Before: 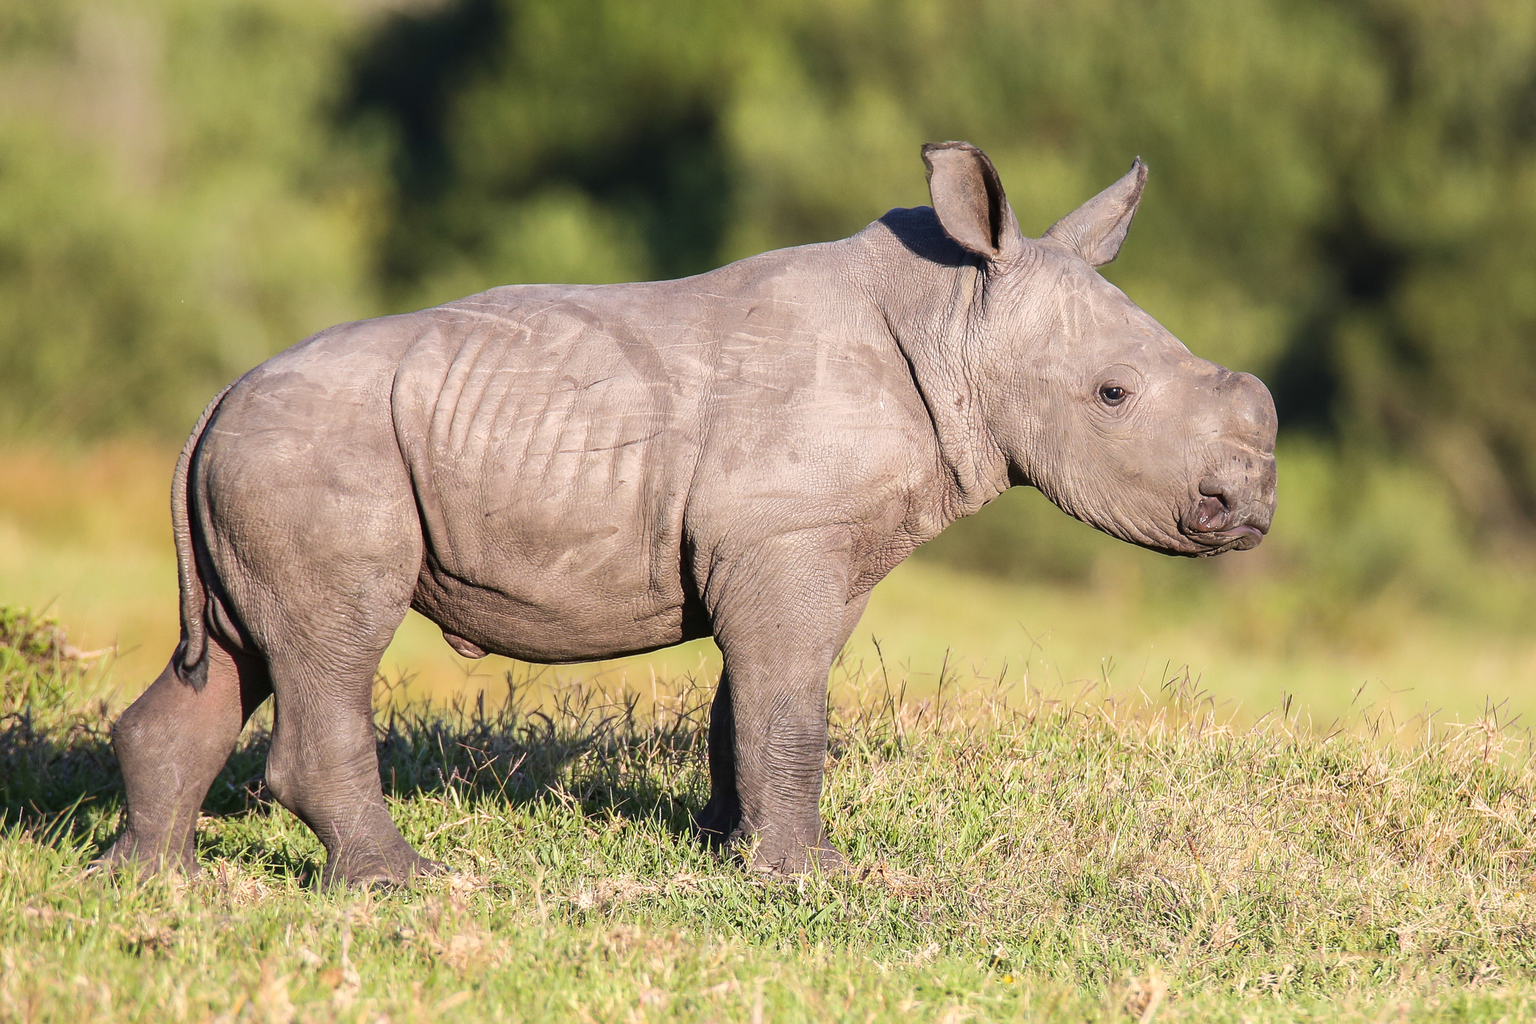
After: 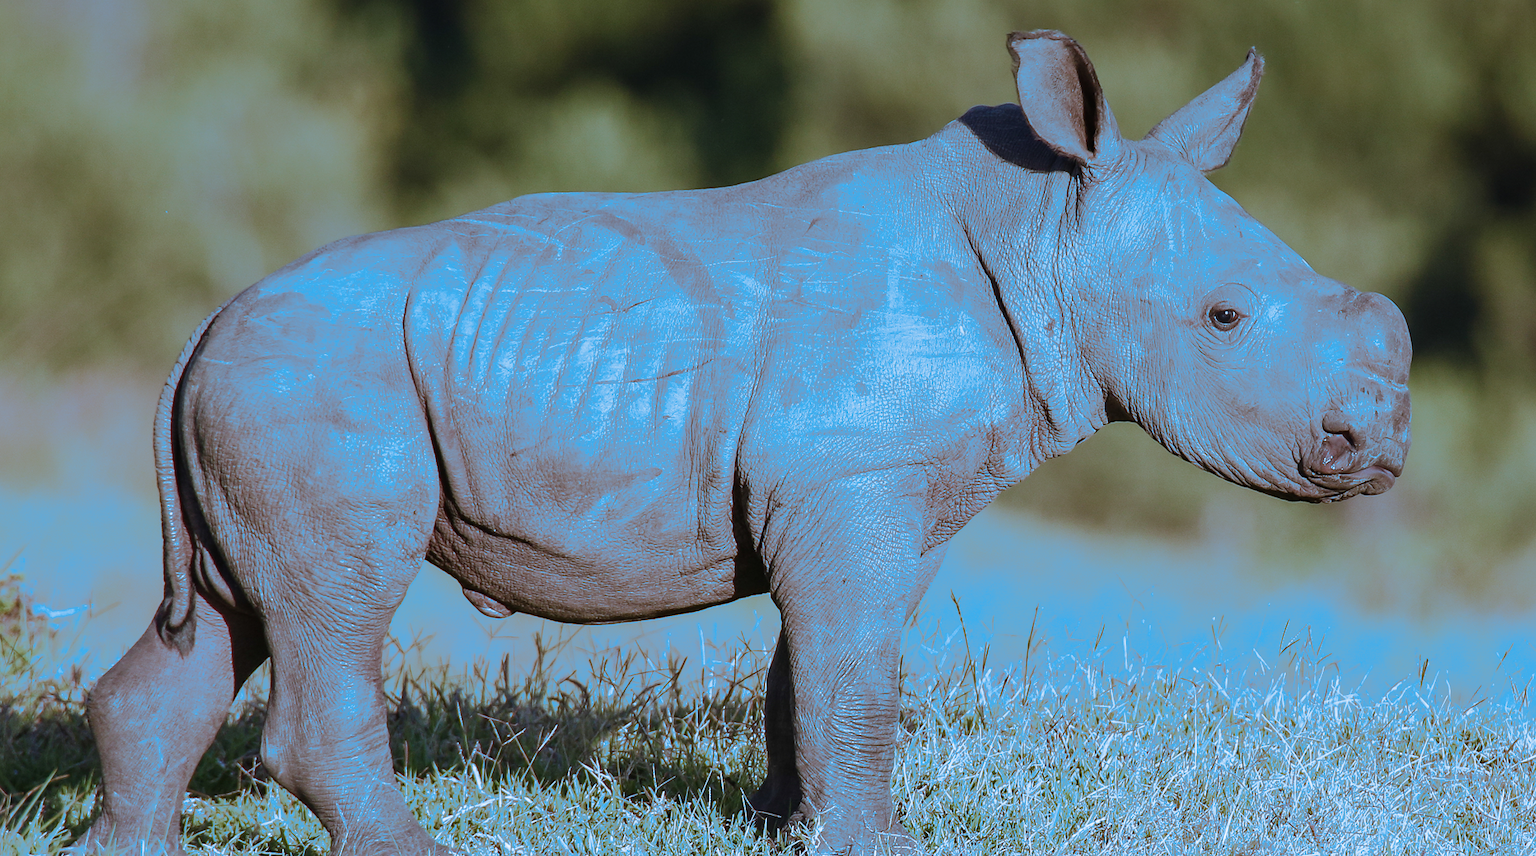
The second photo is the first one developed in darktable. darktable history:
split-toning: shadows › hue 220°, shadows › saturation 0.64, highlights › hue 220°, highlights › saturation 0.64, balance 0, compress 5.22%
graduated density: on, module defaults
crop and rotate: left 2.425%, top 11.305%, right 9.6%, bottom 15.08%
base curve: curves: ch0 [(0, 0) (0.472, 0.508) (1, 1)]
